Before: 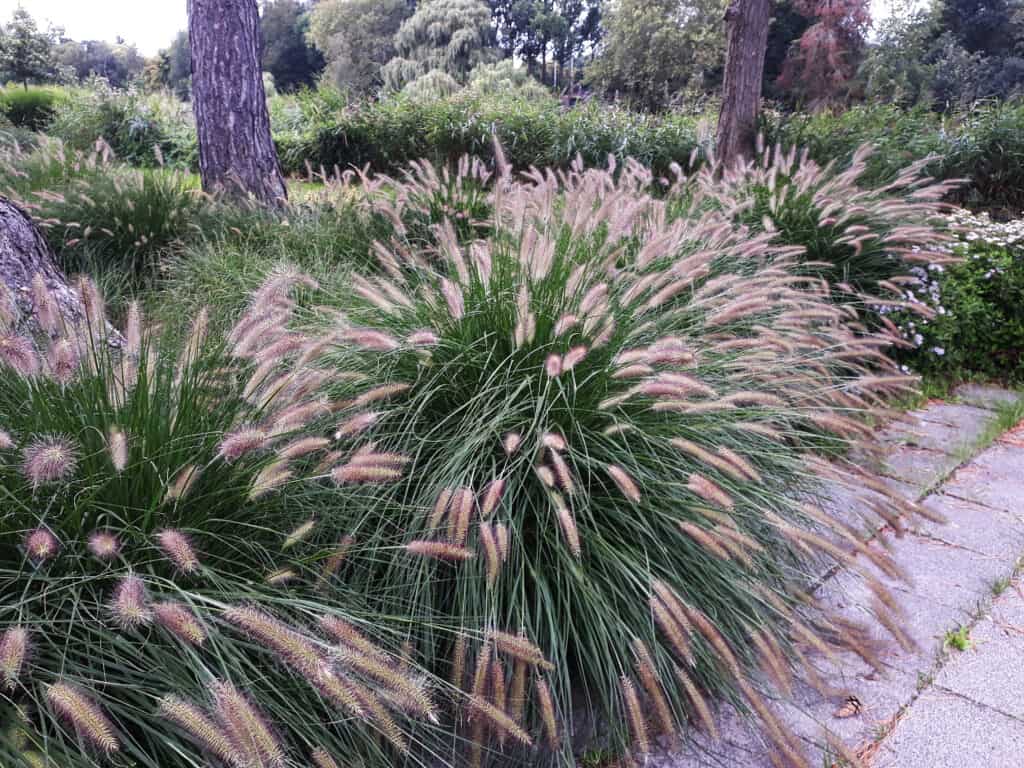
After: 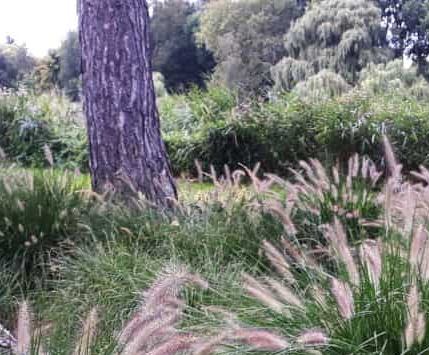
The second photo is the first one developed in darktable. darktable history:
crop and rotate: left 10.817%, top 0.062%, right 47.194%, bottom 53.626%
exposure: compensate highlight preservation false
